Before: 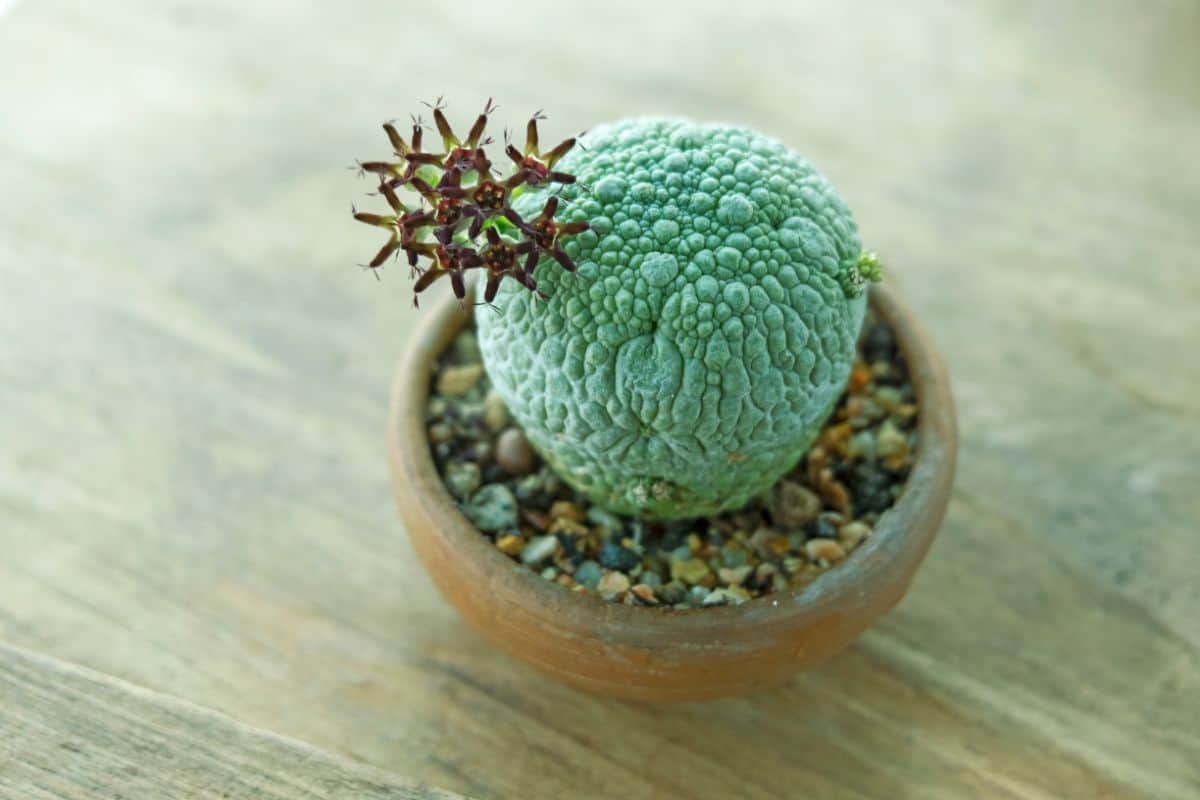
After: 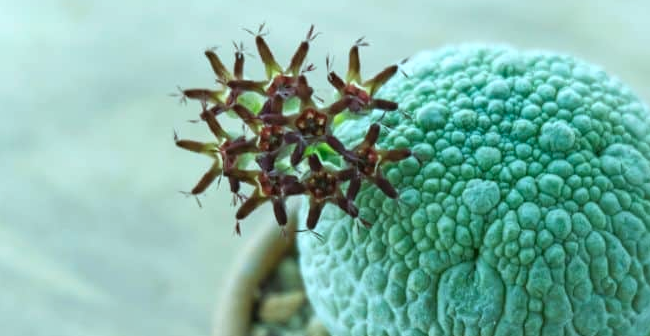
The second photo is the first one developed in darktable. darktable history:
crop: left 14.849%, top 9.229%, right 30.934%, bottom 48.687%
color correction: highlights a* -10.06, highlights b* -9.92
